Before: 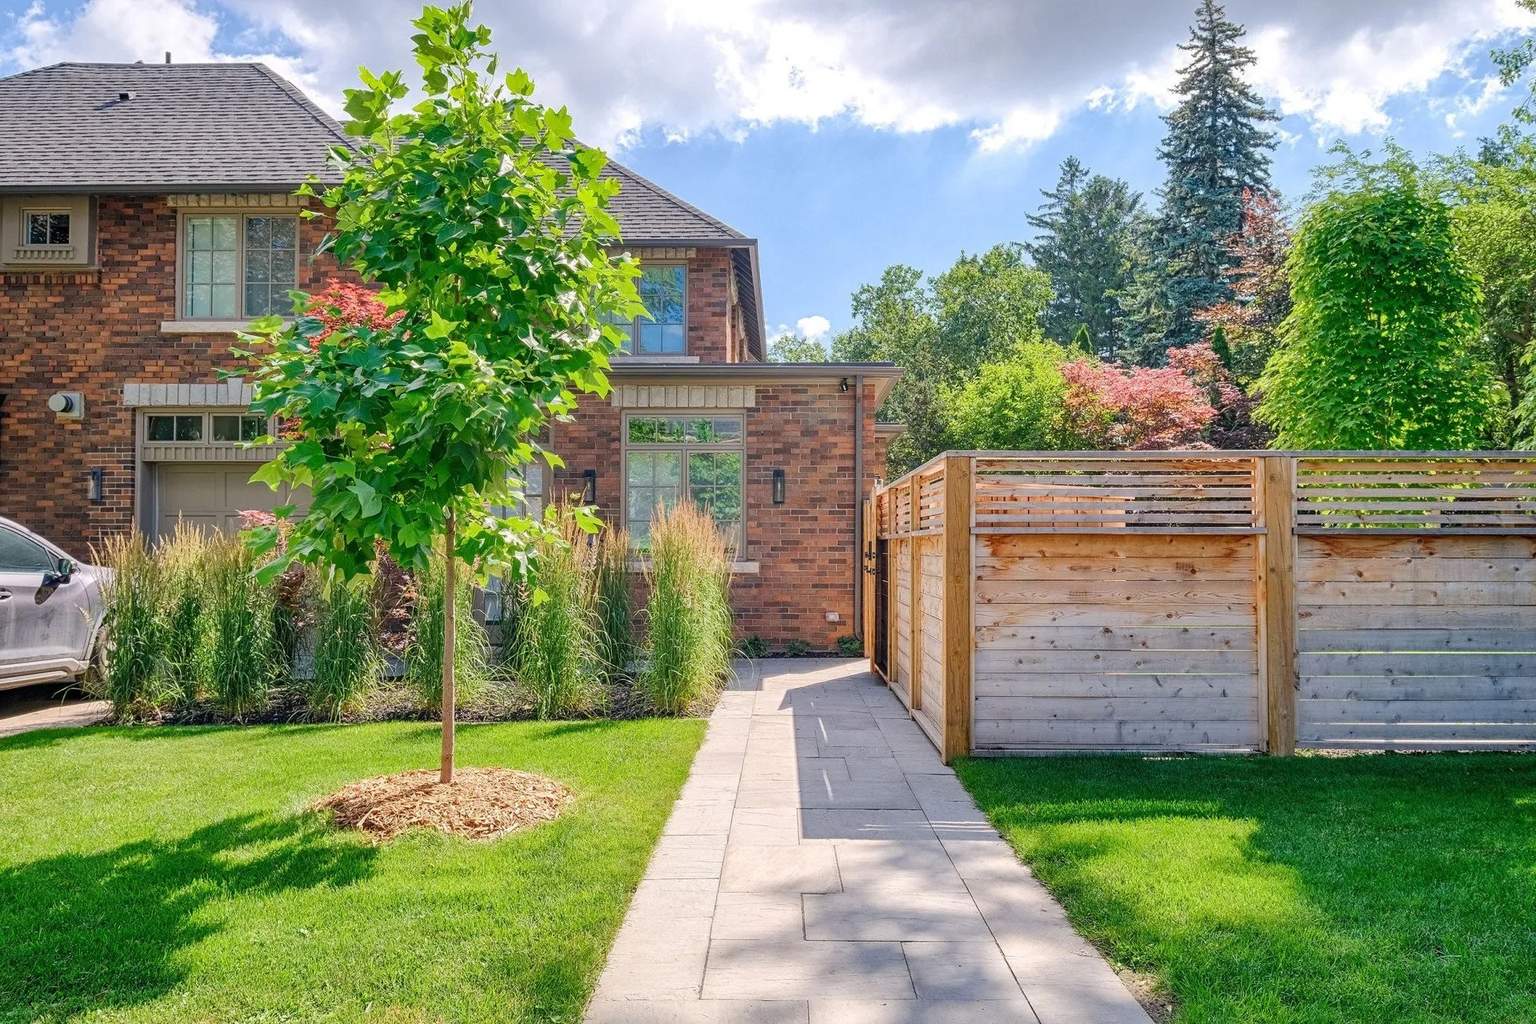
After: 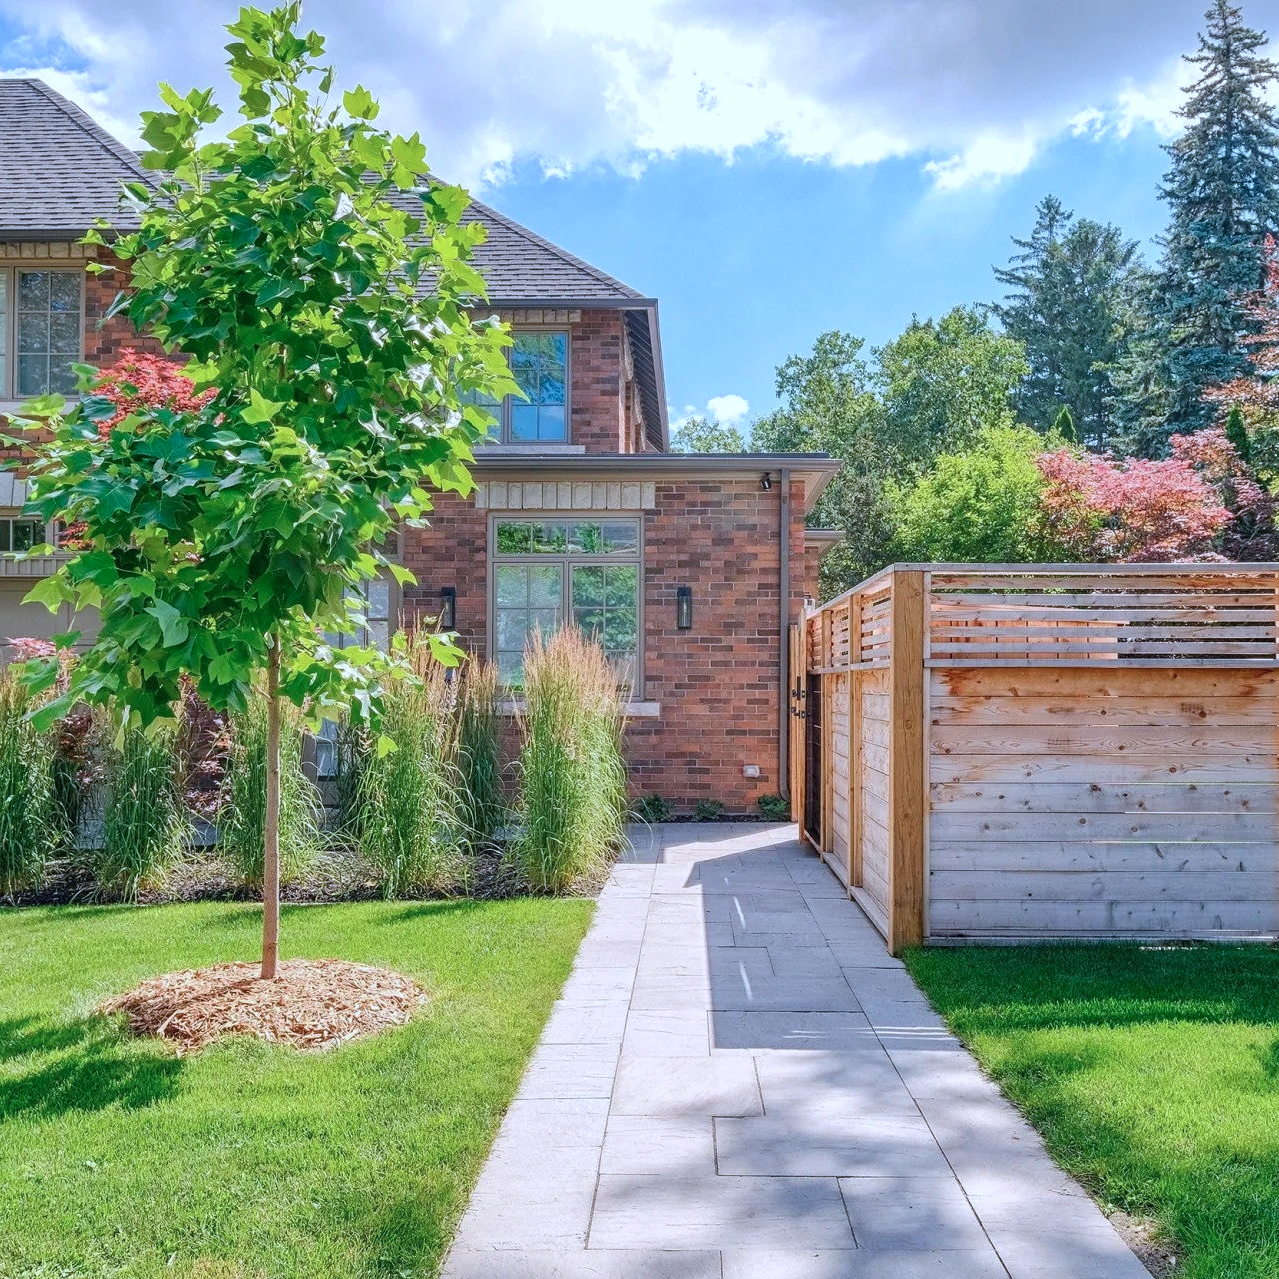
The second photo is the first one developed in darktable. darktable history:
color correction: highlights a* -2.24, highlights b* -18.1
crop and rotate: left 15.055%, right 18.278%
